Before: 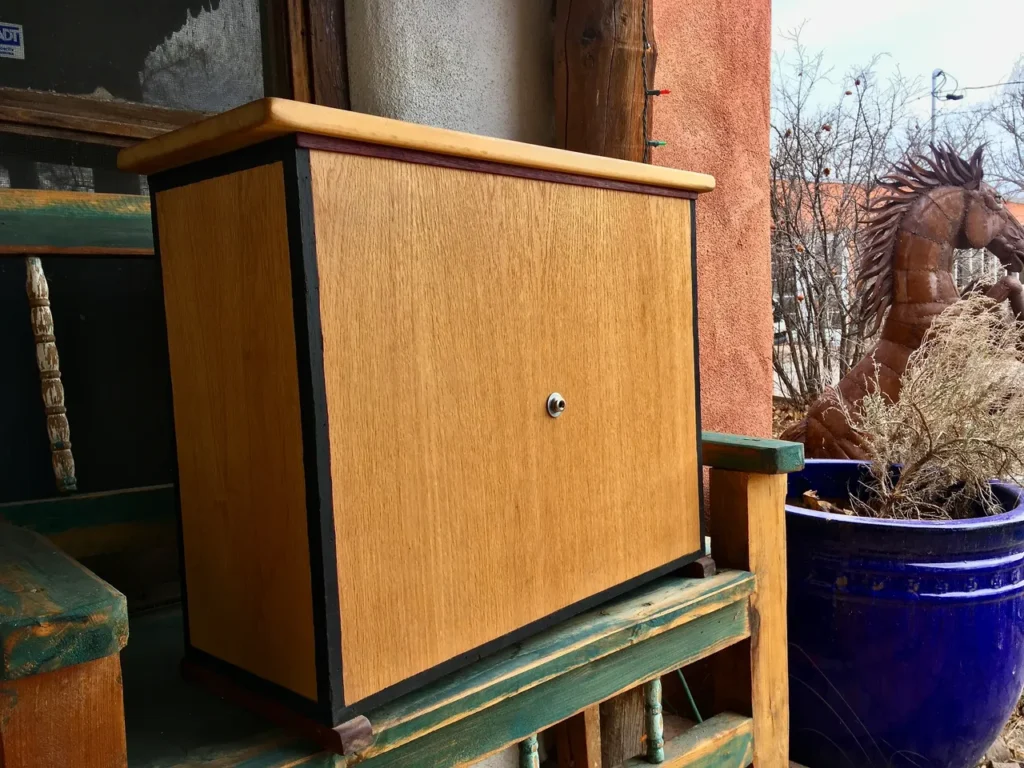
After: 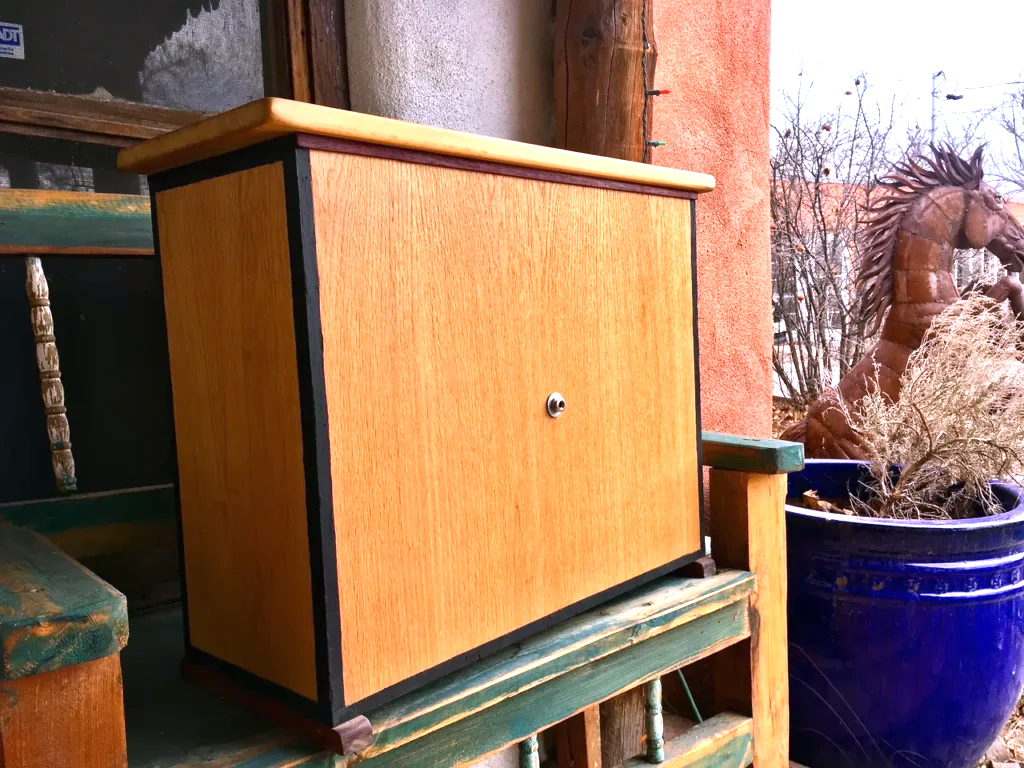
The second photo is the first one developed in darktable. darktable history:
tone equalizer: on, module defaults
white balance: red 1.066, blue 1.119
exposure: black level correction 0, exposure 0.7 EV, compensate exposure bias true, compensate highlight preservation false
